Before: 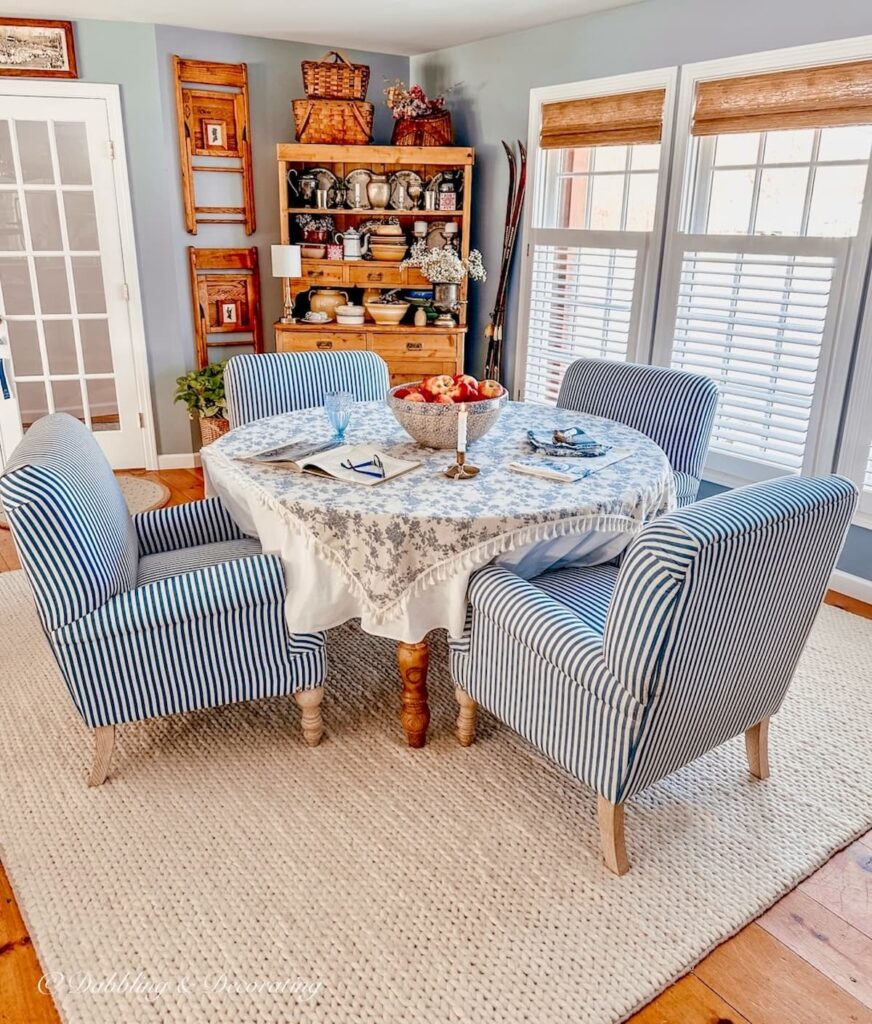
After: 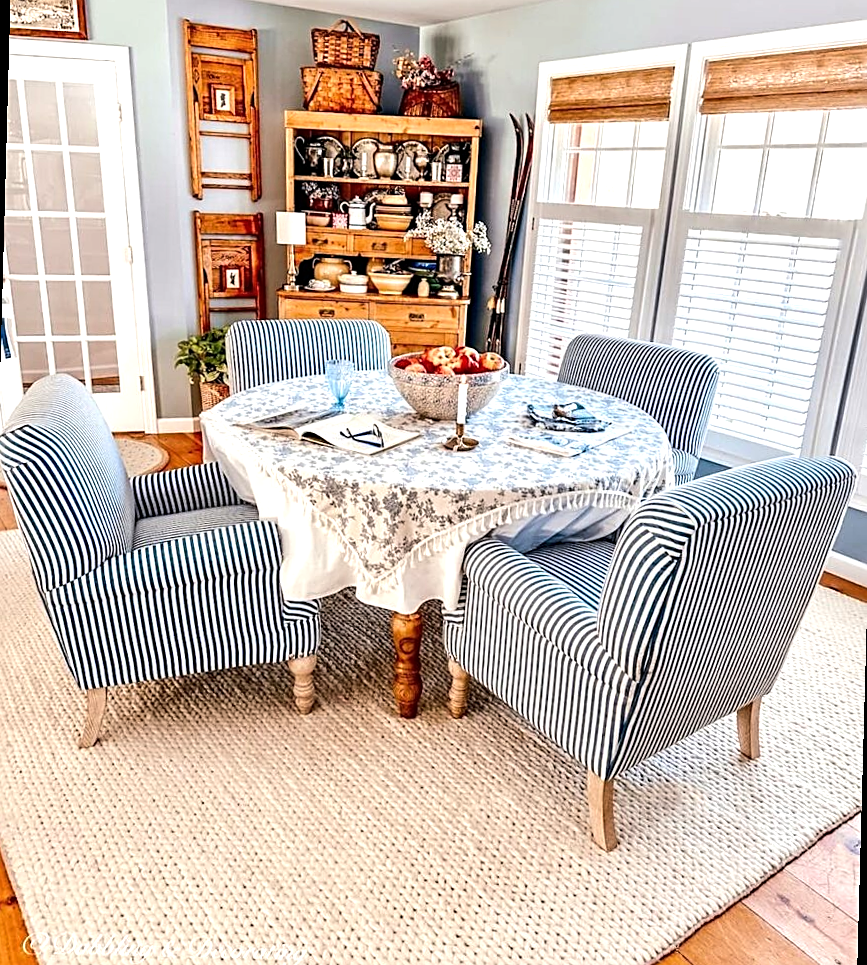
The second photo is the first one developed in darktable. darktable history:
rotate and perspective: rotation 1.57°, crop left 0.018, crop right 0.982, crop top 0.039, crop bottom 0.961
tone equalizer: -8 EV -0.75 EV, -7 EV -0.7 EV, -6 EV -0.6 EV, -5 EV -0.4 EV, -3 EV 0.4 EV, -2 EV 0.6 EV, -1 EV 0.7 EV, +0 EV 0.75 EV, edges refinement/feathering 500, mask exposure compensation -1.57 EV, preserve details no
sharpen: on, module defaults
